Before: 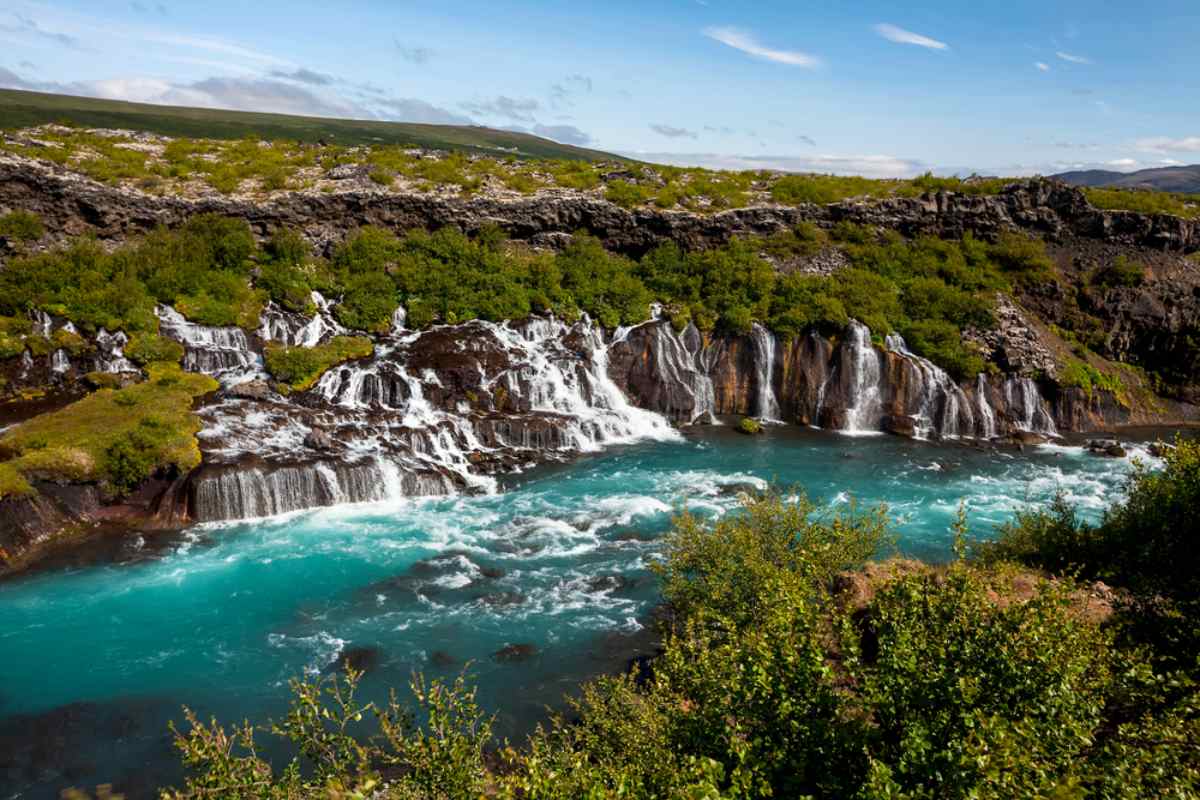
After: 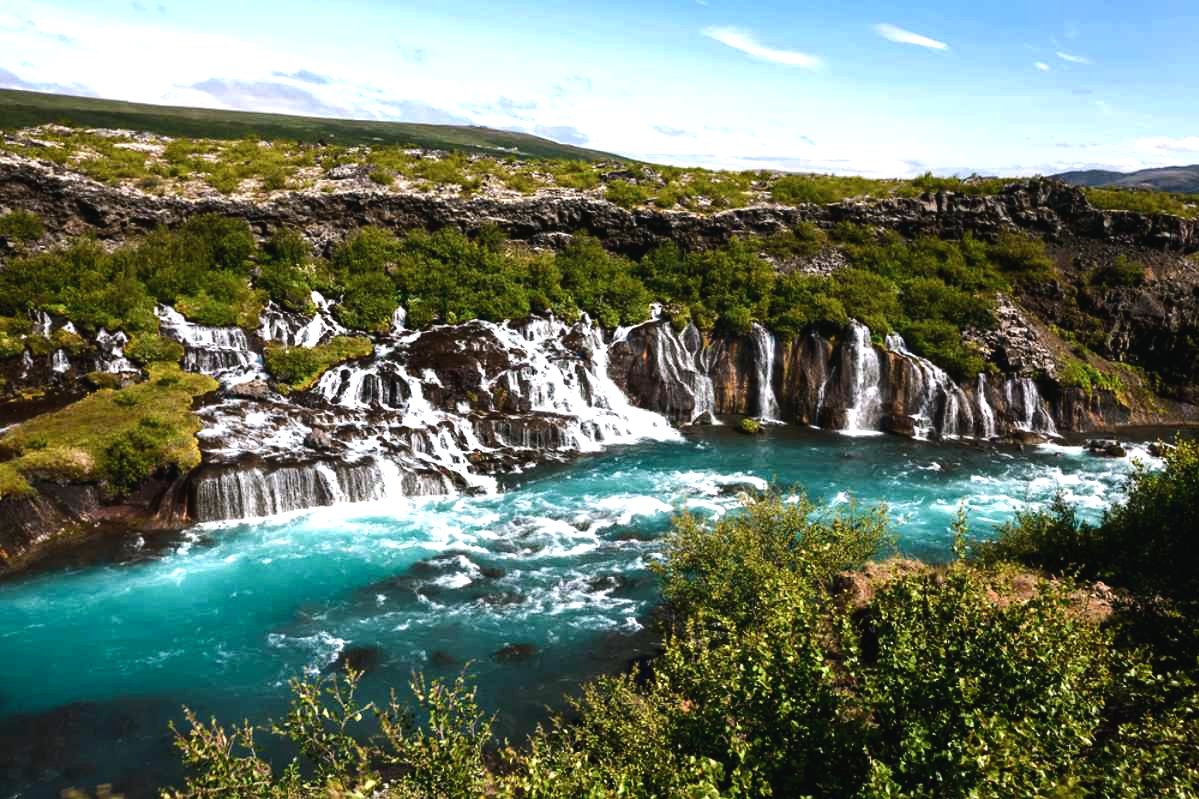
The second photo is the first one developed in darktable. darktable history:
white balance: red 0.978, blue 0.999
exposure: exposure 0.207 EV, compensate highlight preservation false
color balance rgb: shadows lift › chroma 2%, shadows lift › hue 135.47°, highlights gain › chroma 2%, highlights gain › hue 291.01°, global offset › luminance 0.5%, perceptual saturation grading › global saturation -10.8%, perceptual saturation grading › highlights -26.83%, perceptual saturation grading › shadows 21.25%, perceptual brilliance grading › highlights 17.77%, perceptual brilliance grading › mid-tones 31.71%, perceptual brilliance grading › shadows -31.01%, global vibrance 24.91%
